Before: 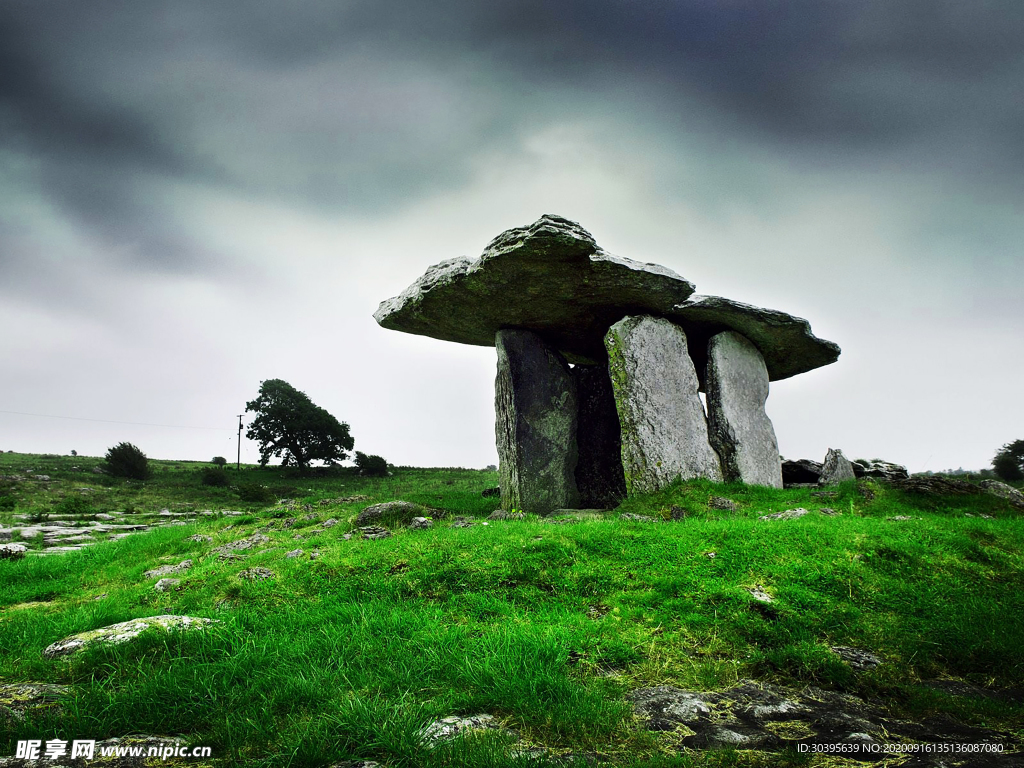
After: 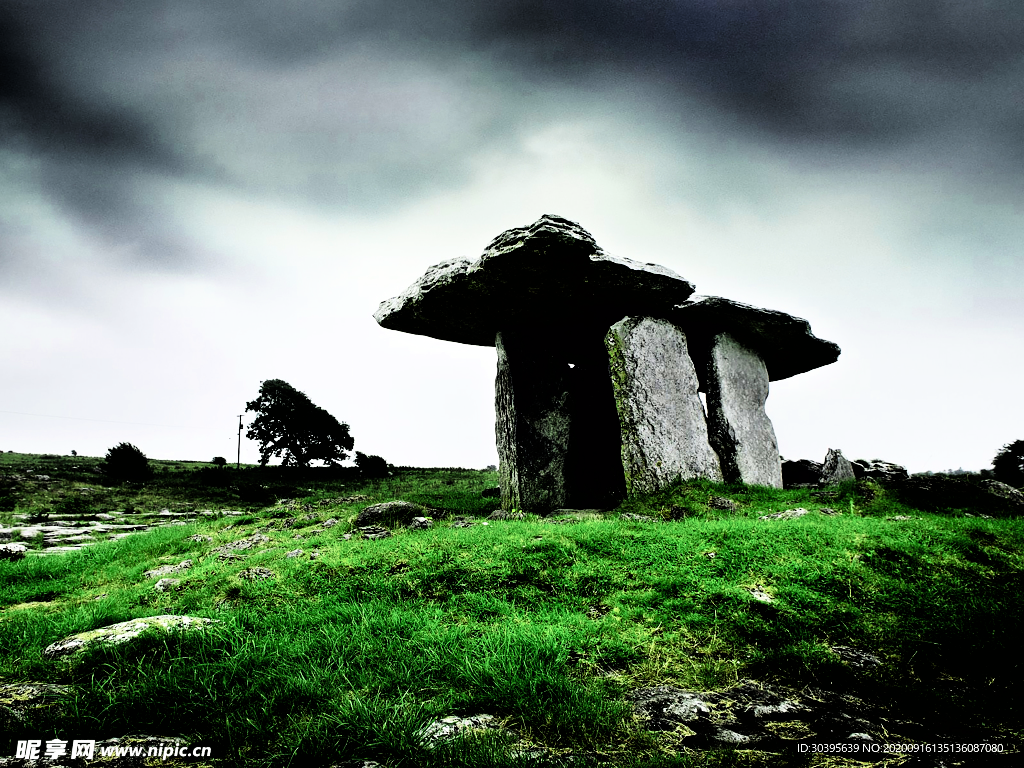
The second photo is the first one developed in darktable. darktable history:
filmic rgb: black relative exposure -3.77 EV, white relative exposure 2.38 EV, dynamic range scaling -49.89%, hardness 3.46, latitude 30.32%, contrast 1.792
